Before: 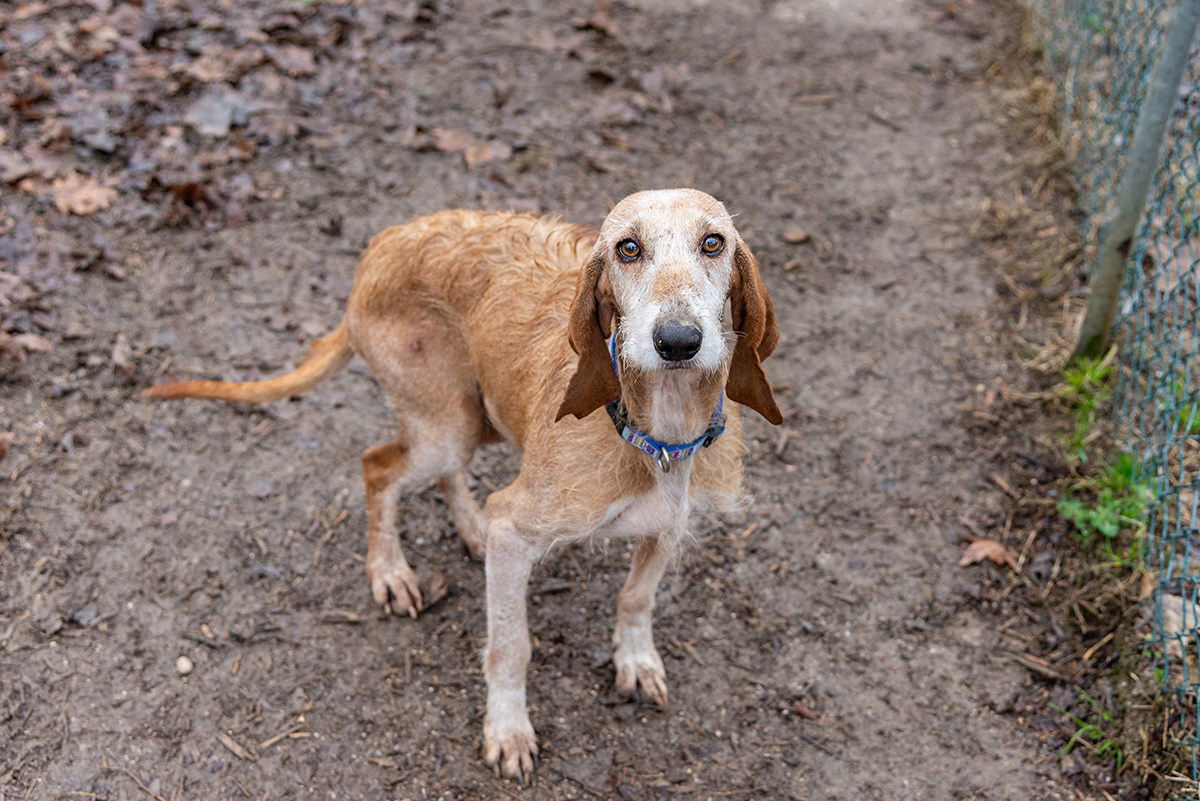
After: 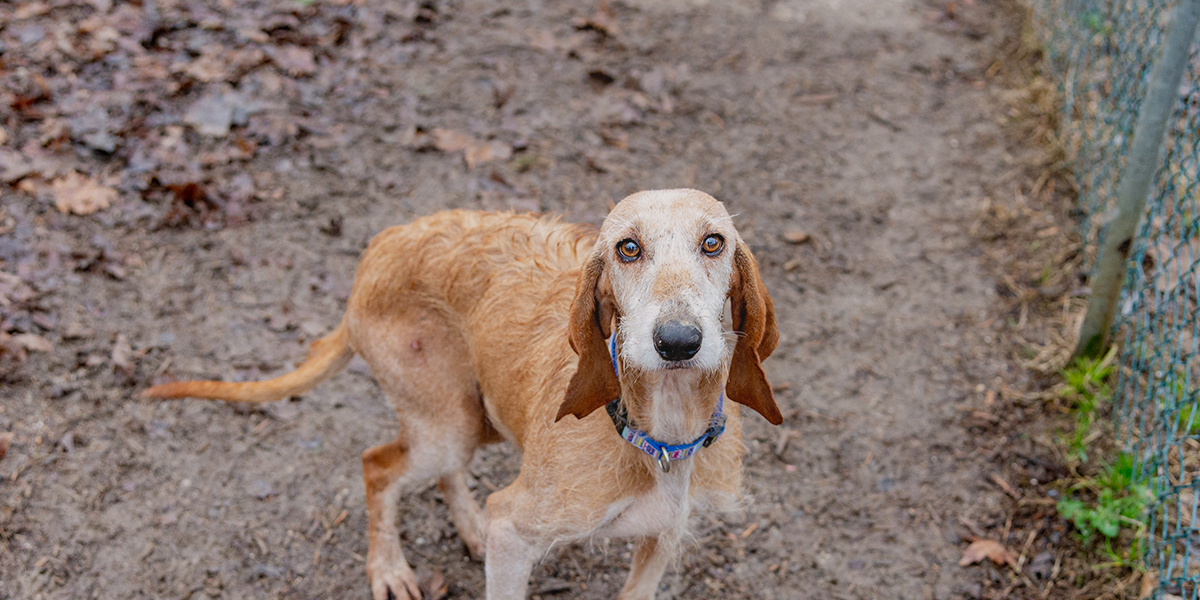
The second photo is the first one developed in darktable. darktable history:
filmic rgb: black relative exposure -16 EV, threshold -0.33 EV, transition 3.19 EV, structure ↔ texture 100%, target black luminance 0%, hardness 7.57, latitude 72.96%, contrast 0.908, highlights saturation mix 10%, shadows ↔ highlights balance -0.38%, add noise in highlights 0, preserve chrominance no, color science v4 (2020), iterations of high-quality reconstruction 10, enable highlight reconstruction true
crop: bottom 24.988%
bloom: size 38%, threshold 95%, strength 30%
